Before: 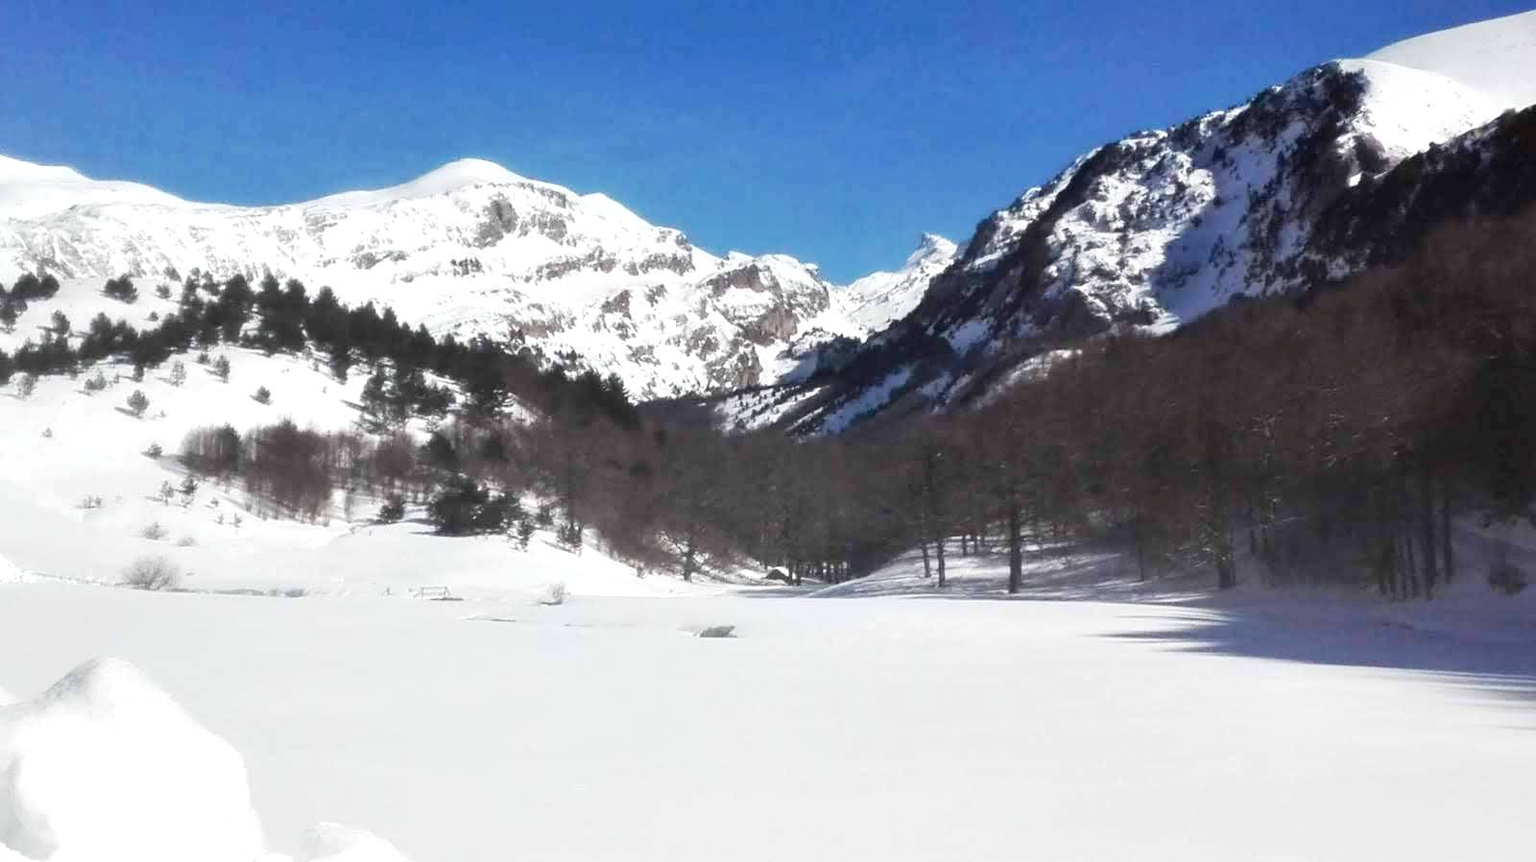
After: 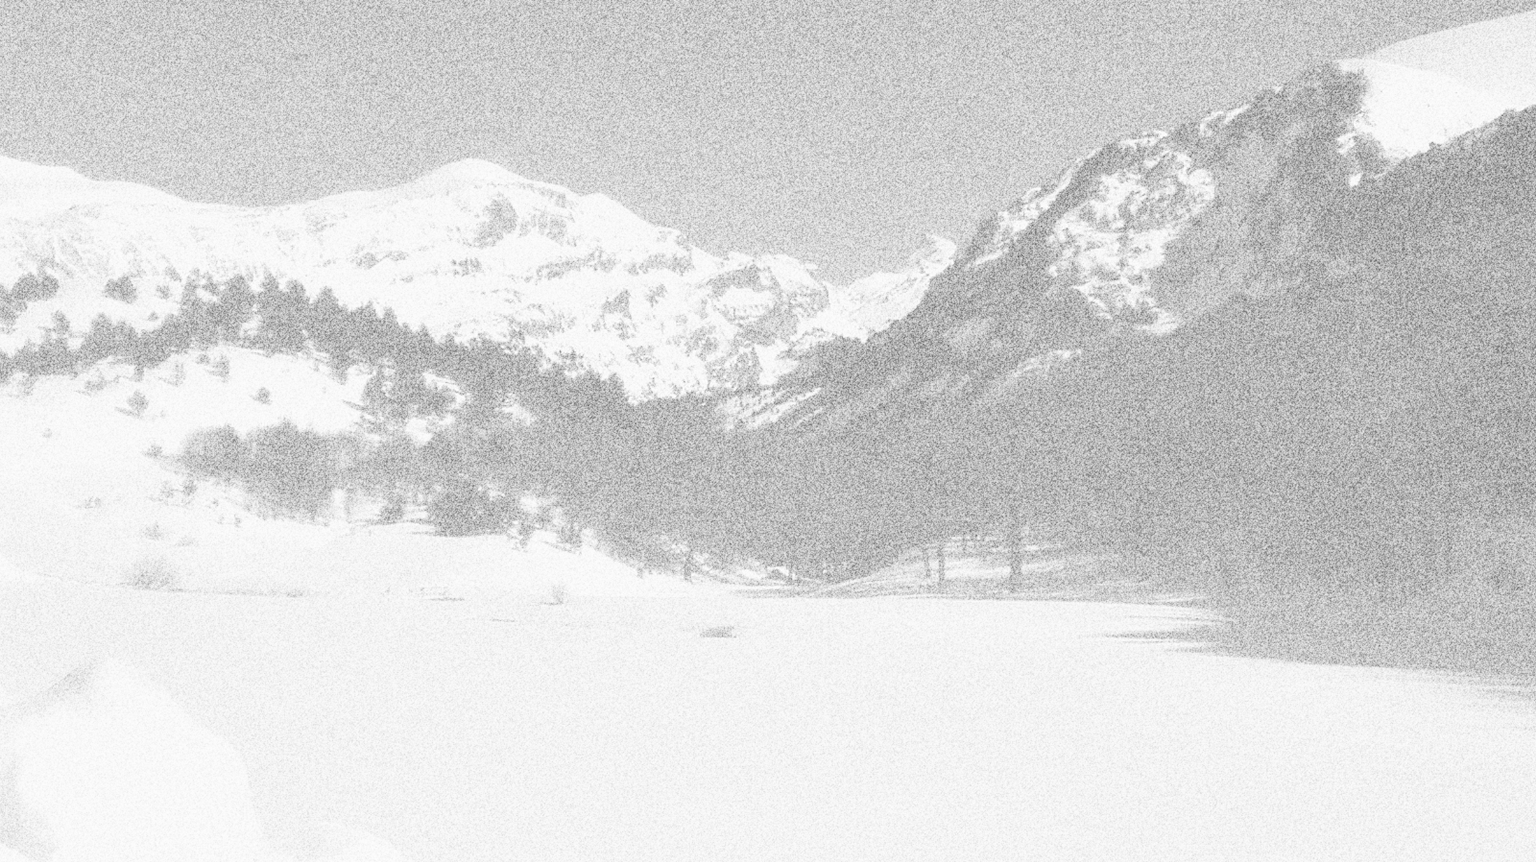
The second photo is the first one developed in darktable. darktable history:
colorize: hue 331.2°, saturation 75%, source mix 30.28%, lightness 70.52%, version 1
grain: coarseness 30.02 ISO, strength 100%
monochrome: a -3.63, b -0.465
